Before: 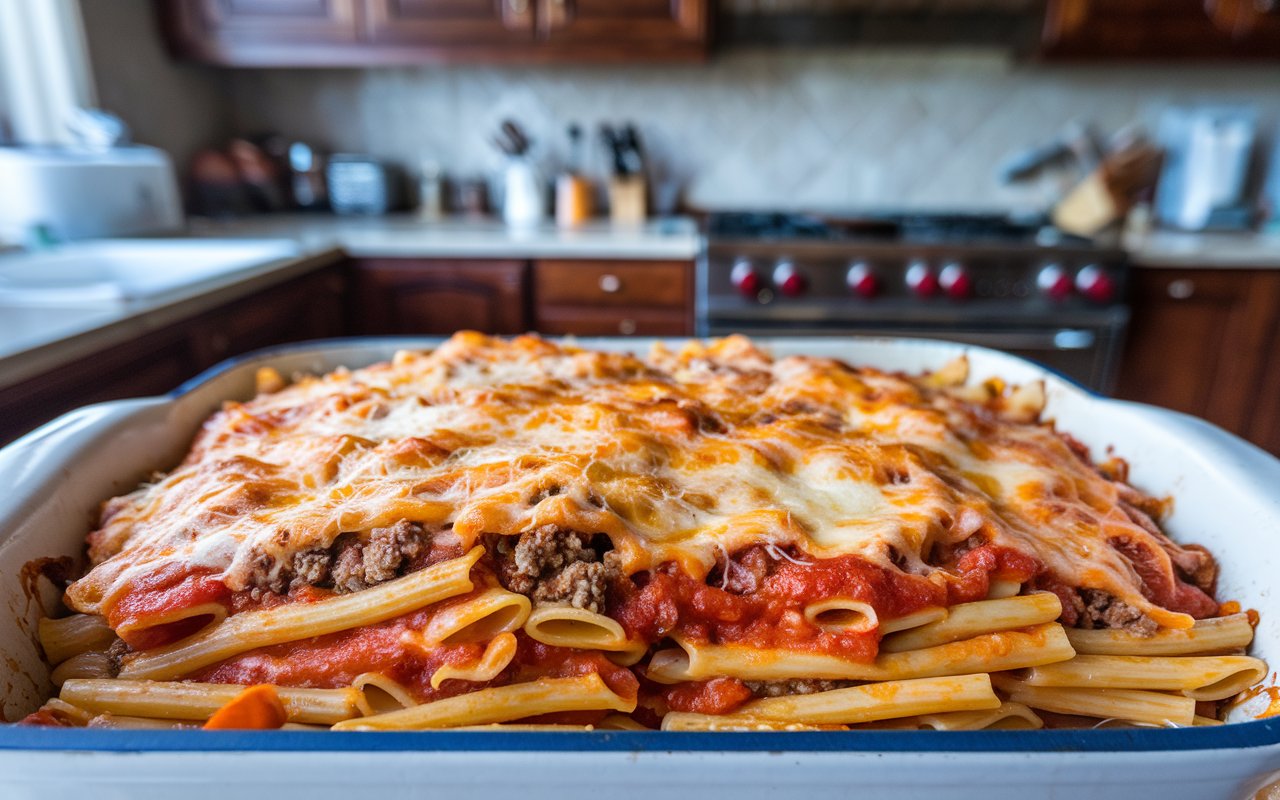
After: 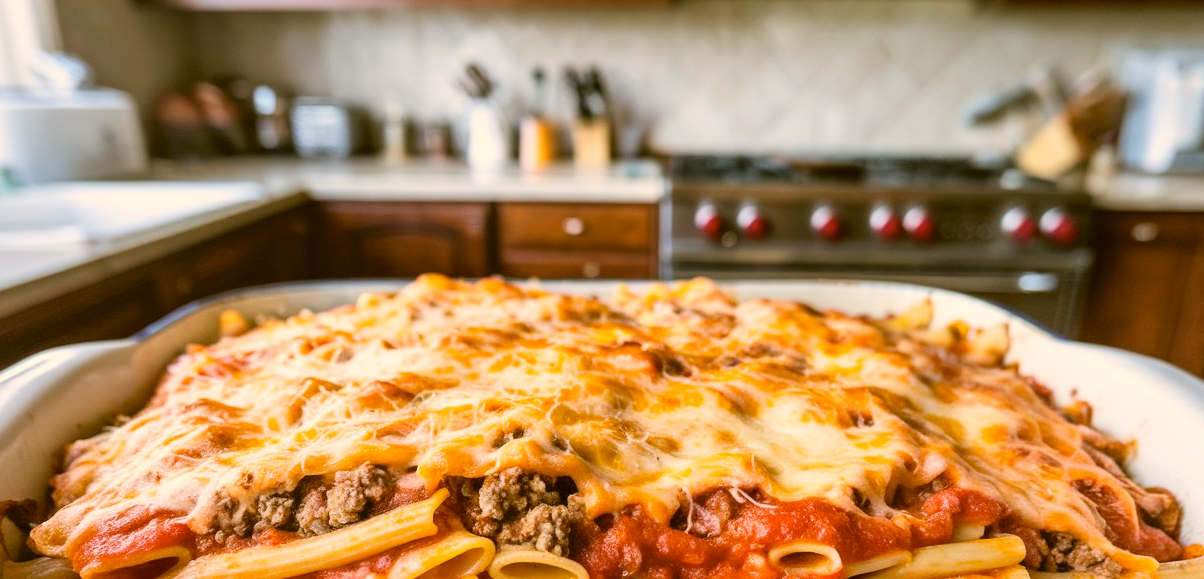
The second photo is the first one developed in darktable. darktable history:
contrast brightness saturation: contrast 0.141, brightness 0.223
crop: left 2.861%, top 7.192%, right 3.036%, bottom 20.352%
color correction: highlights a* 8.57, highlights b* 15.6, shadows a* -0.443, shadows b* 27.17
